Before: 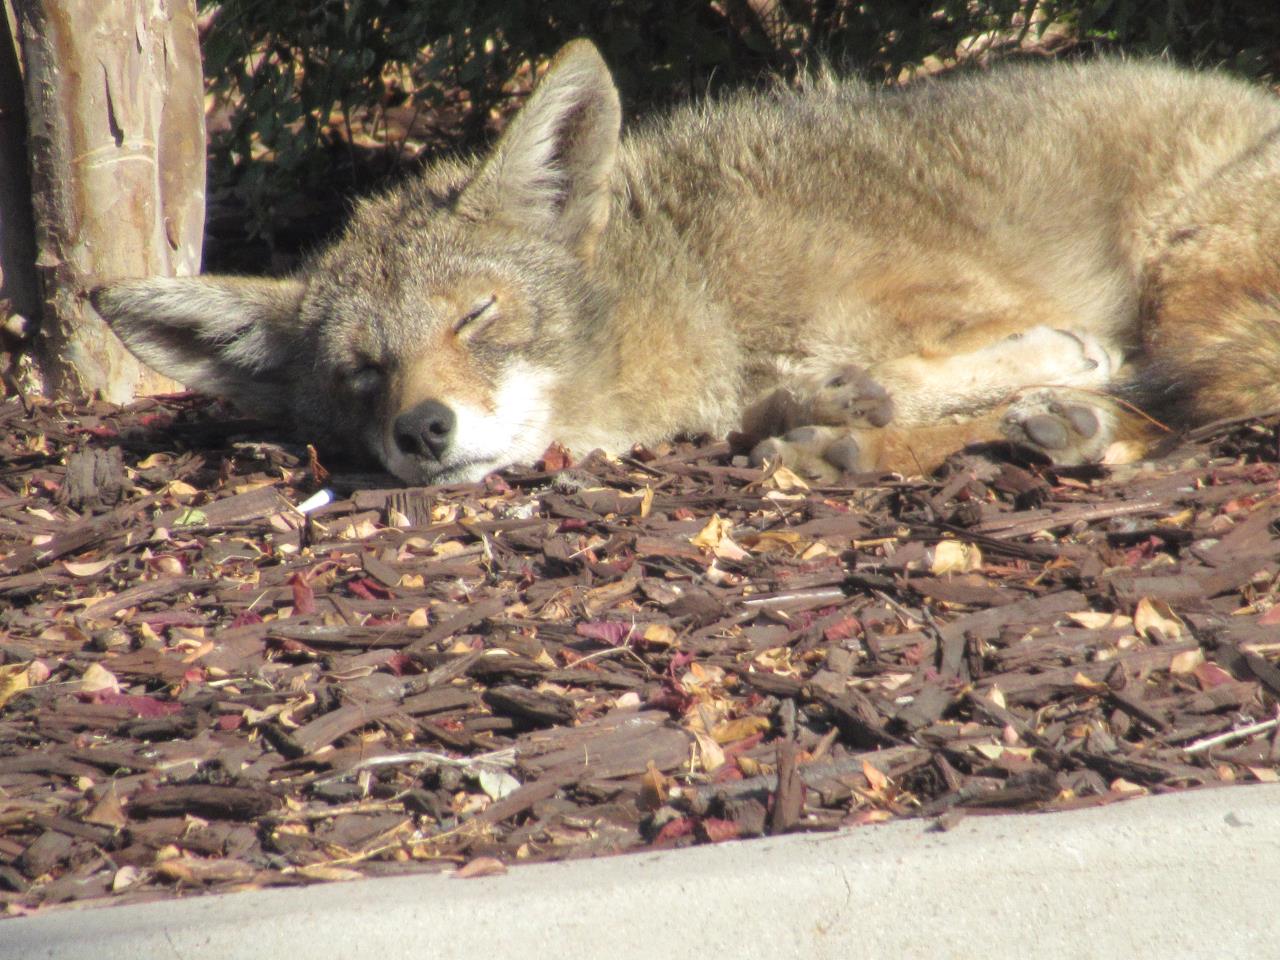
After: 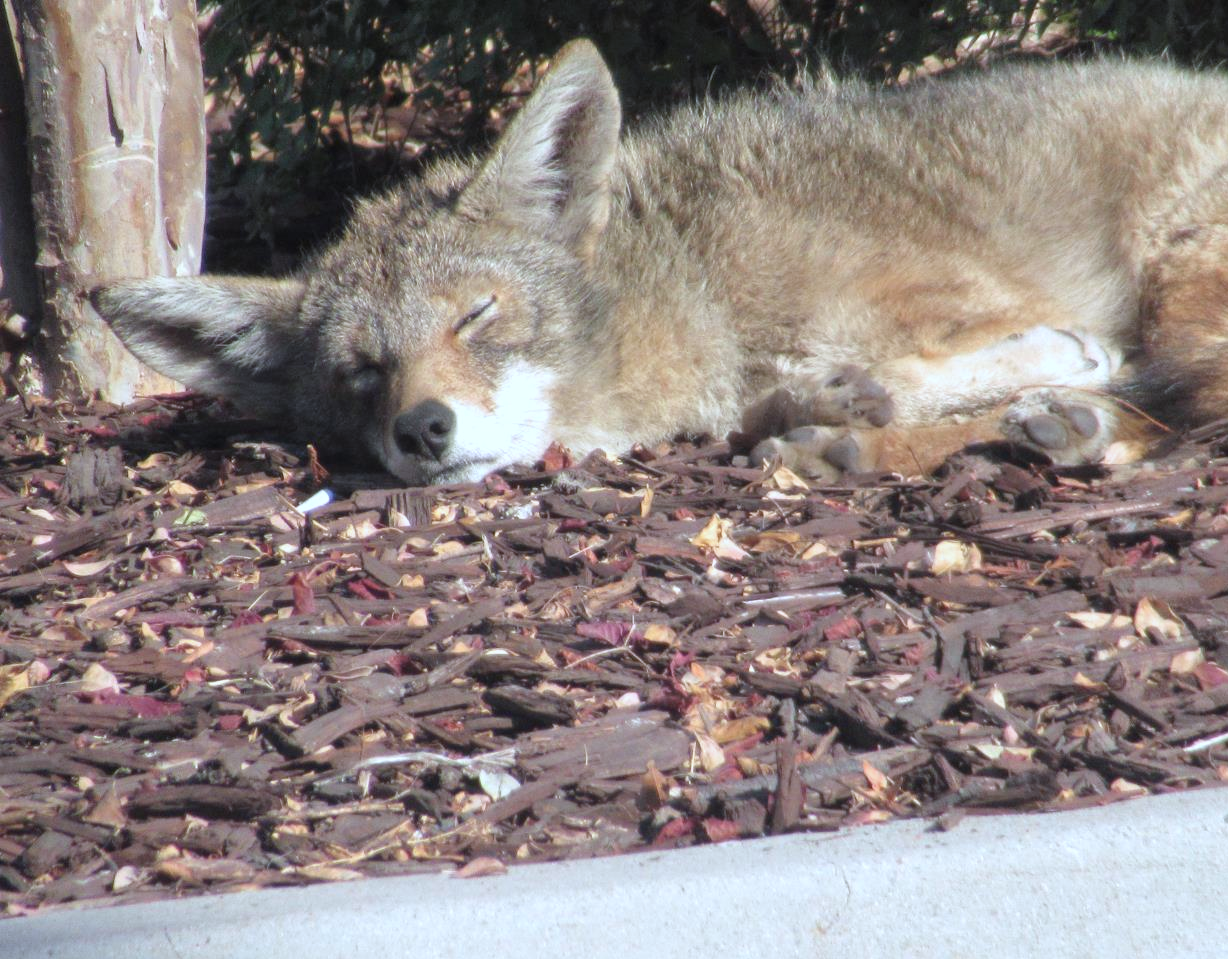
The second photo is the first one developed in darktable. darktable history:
color correction: highlights a* -2.1, highlights b* -18.17
crop: right 4.053%, bottom 0.038%
